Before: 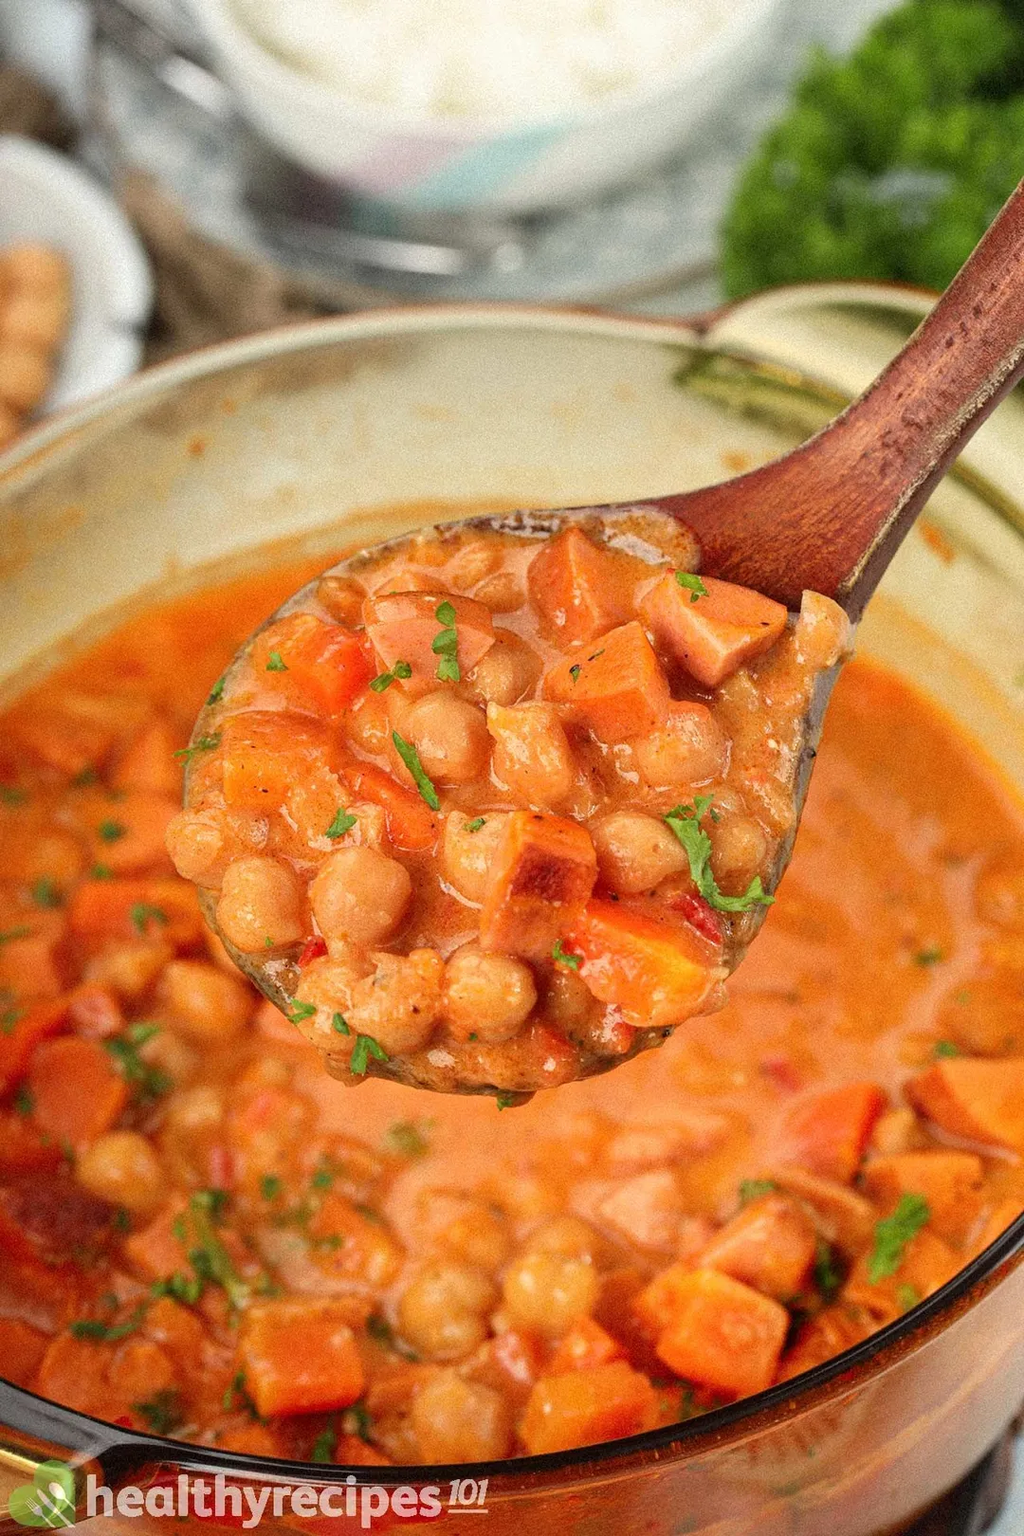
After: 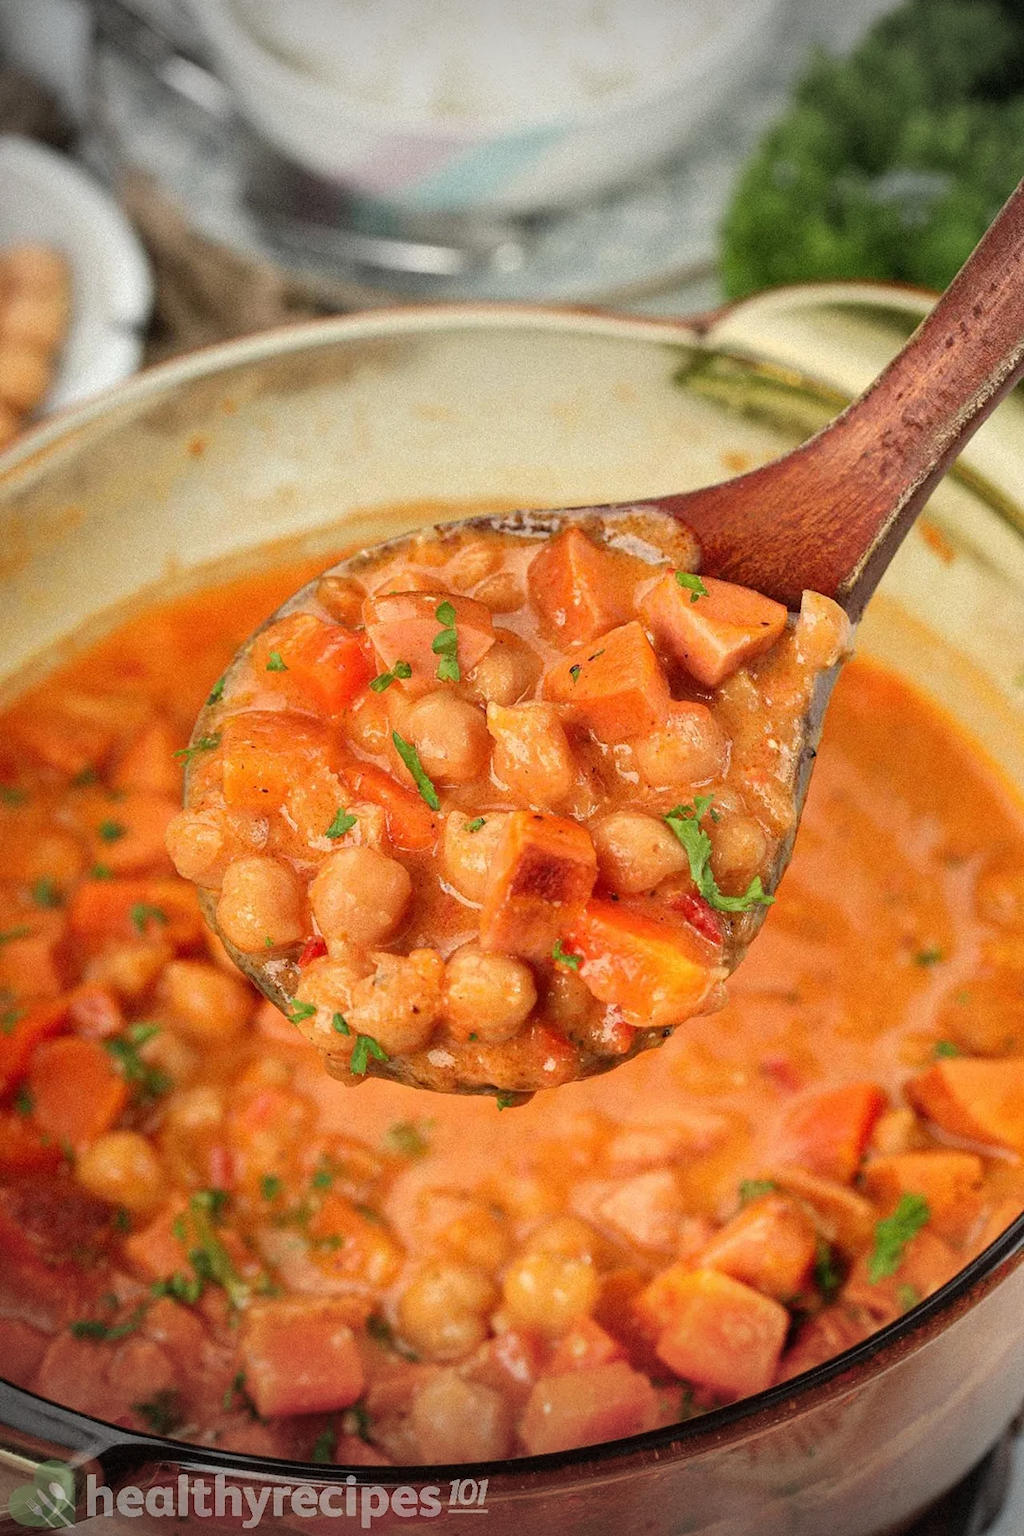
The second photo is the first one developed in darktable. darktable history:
vignetting: fall-off start 99.41%, width/height ratio 1.311, unbound false
